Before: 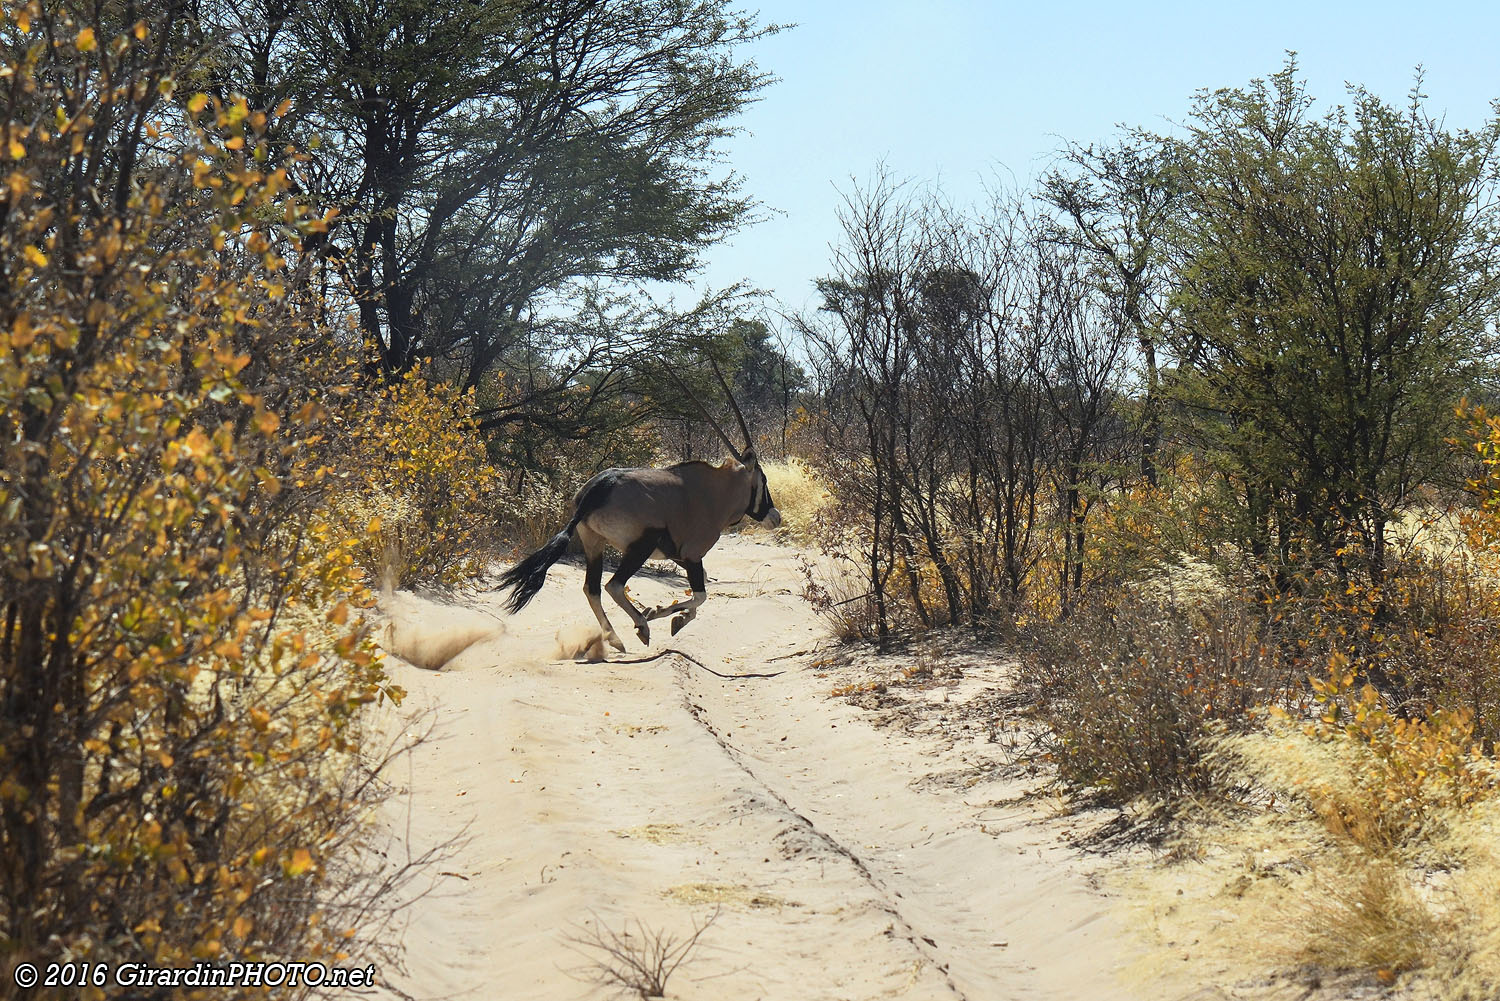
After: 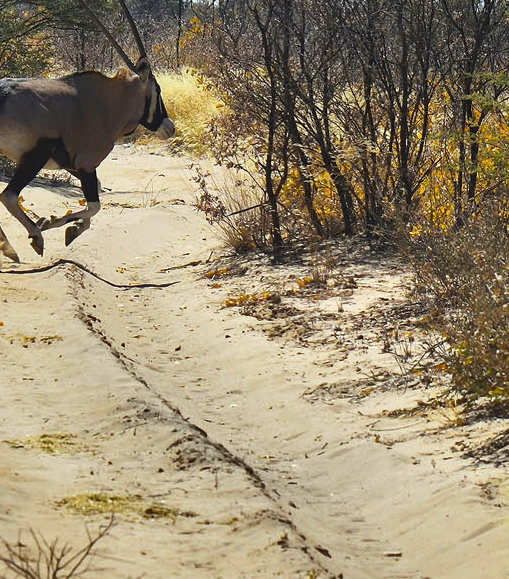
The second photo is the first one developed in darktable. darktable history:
tone curve: curves: ch0 [(0, 0) (0.003, 0.003) (0.011, 0.011) (0.025, 0.025) (0.044, 0.044) (0.069, 0.068) (0.1, 0.098) (0.136, 0.134) (0.177, 0.175) (0.224, 0.221) (0.277, 0.273) (0.335, 0.331) (0.399, 0.394) (0.468, 0.462) (0.543, 0.543) (0.623, 0.623) (0.709, 0.709) (0.801, 0.801) (0.898, 0.898) (1, 1)], preserve colors none
crop: left 40.404%, top 39.026%, right 25.66%, bottom 3.084%
shadows and highlights: shadows 60.64, highlights -60.22, soften with gaussian
color balance rgb: perceptual saturation grading › global saturation 29.465%, global vibrance 20%
local contrast: mode bilateral grid, contrast 21, coarseness 50, detail 120%, midtone range 0.2
tone equalizer: on, module defaults
contrast brightness saturation: saturation -0.067
